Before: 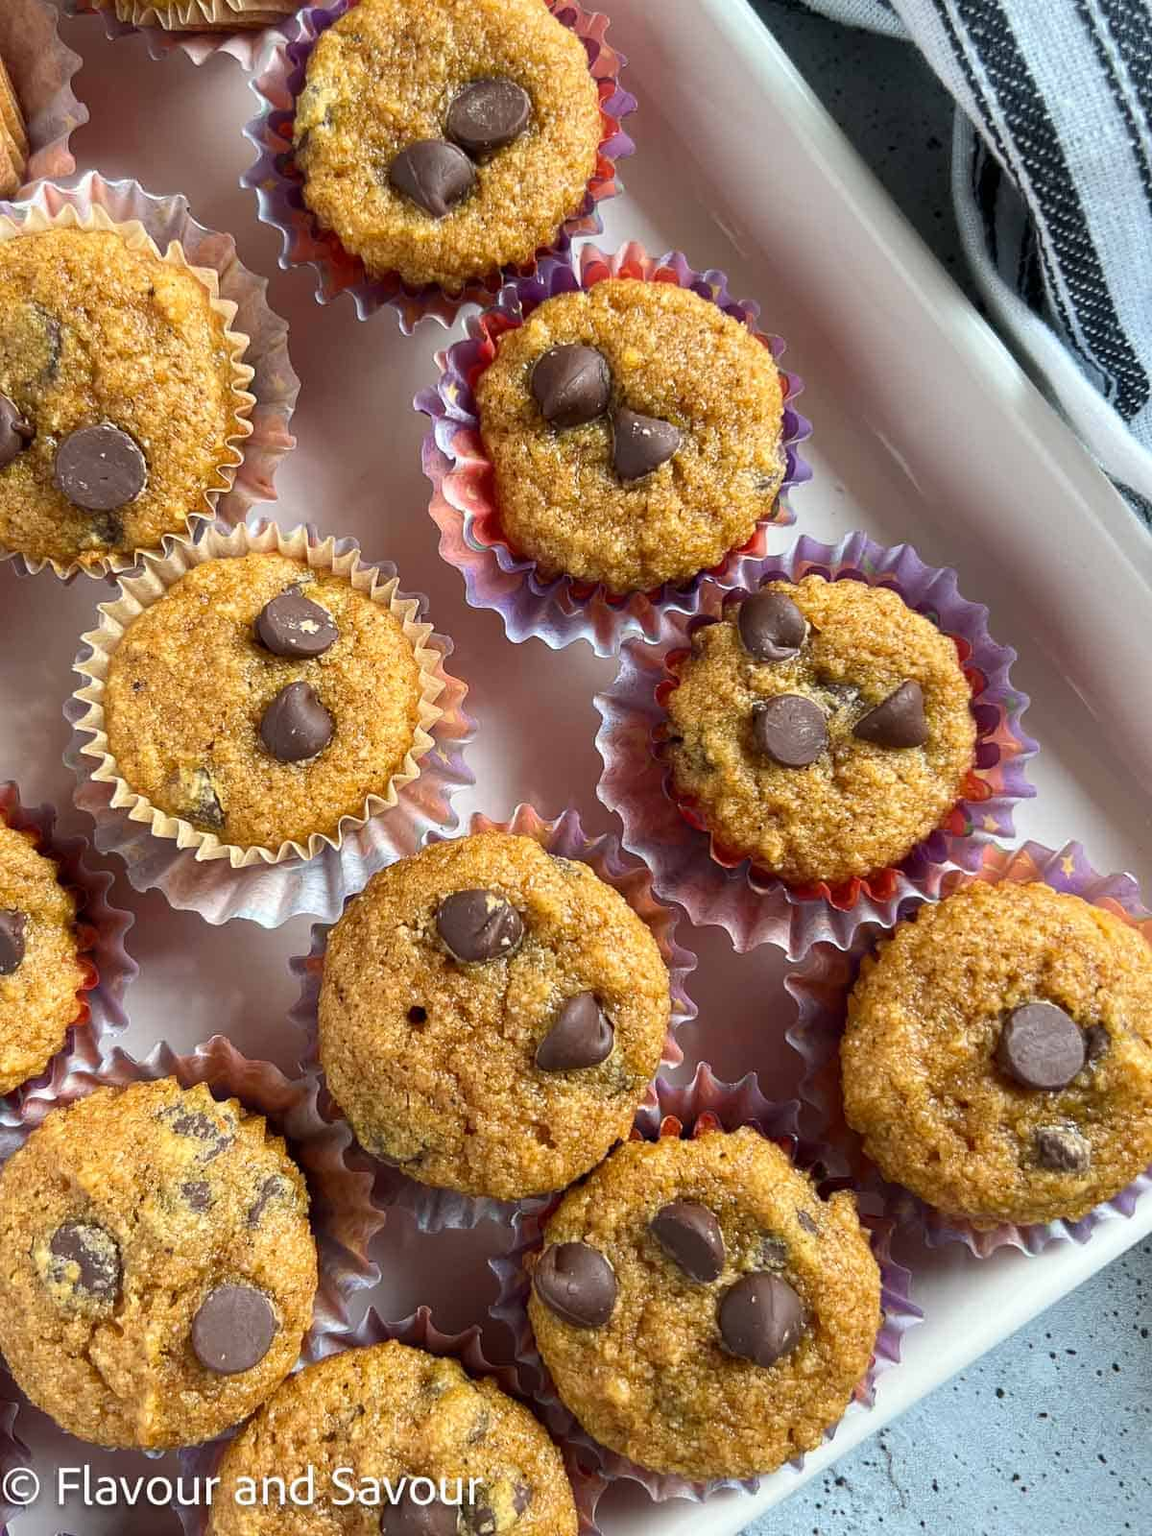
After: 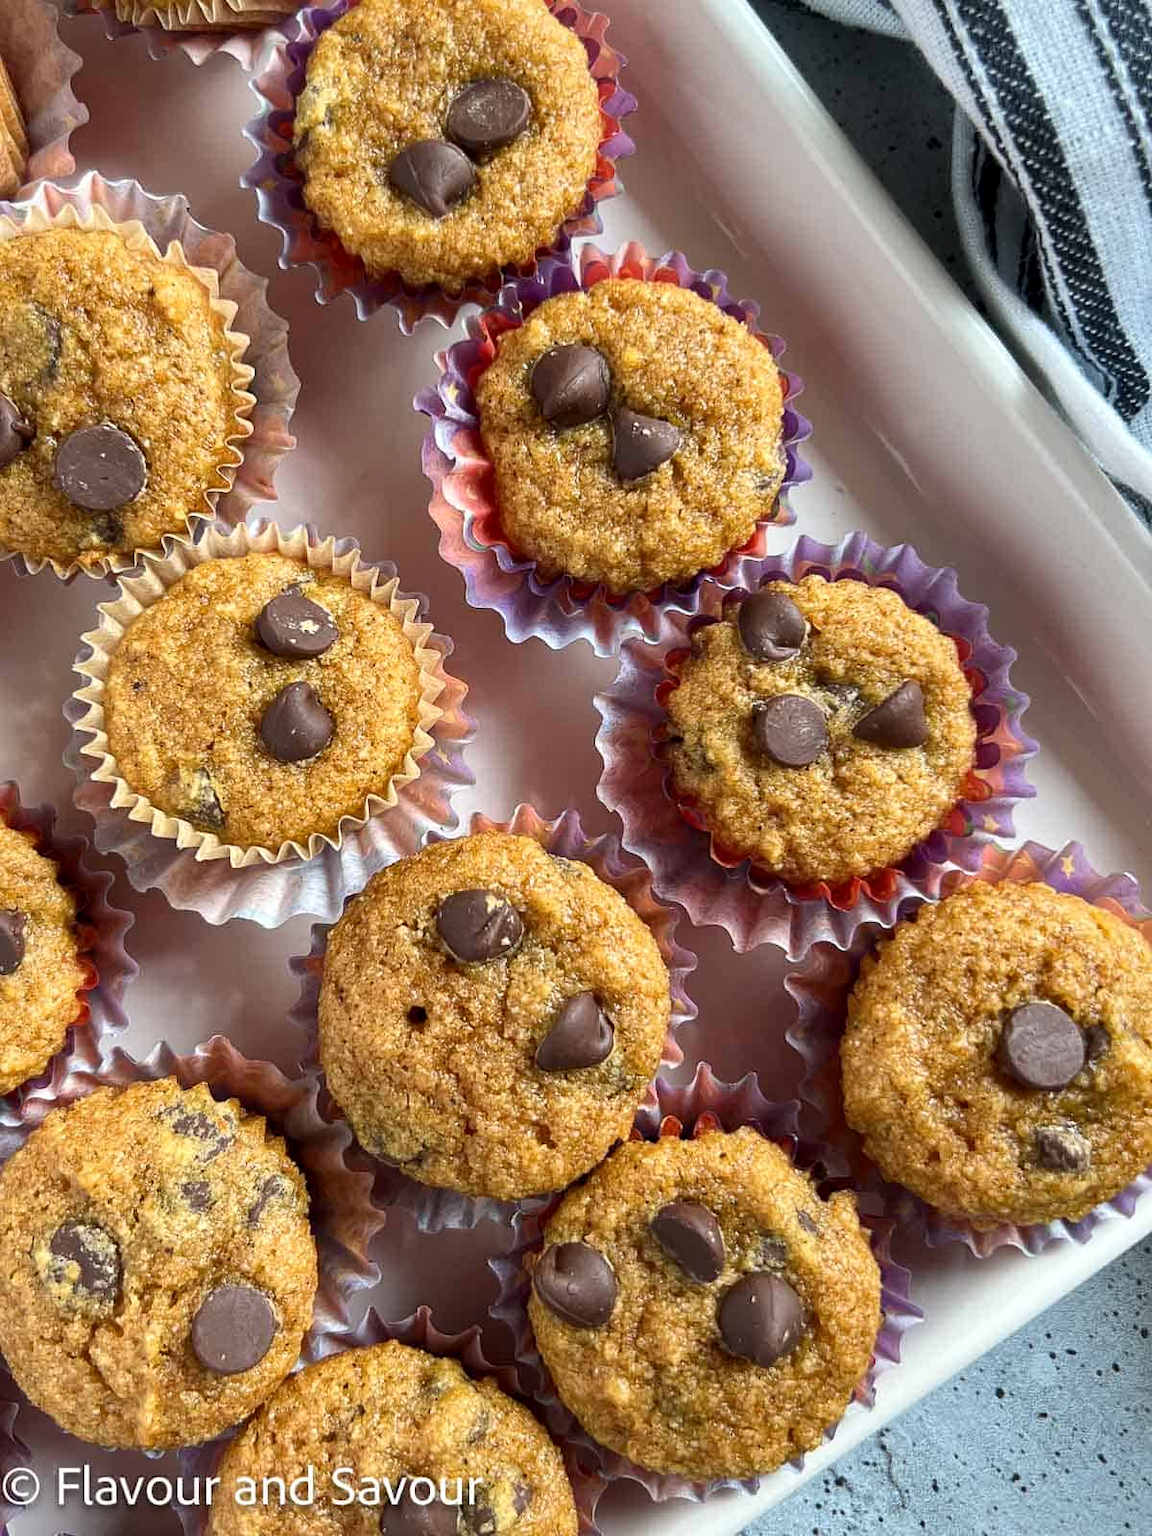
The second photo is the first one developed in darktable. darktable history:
local contrast: mode bilateral grid, contrast 20, coarseness 50, detail 120%, midtone range 0.2
color zones: curves: ch0 [(0.25, 0.5) (0.428, 0.473) (0.75, 0.5)]; ch1 [(0.243, 0.479) (0.398, 0.452) (0.75, 0.5)]
shadows and highlights: soften with gaussian
